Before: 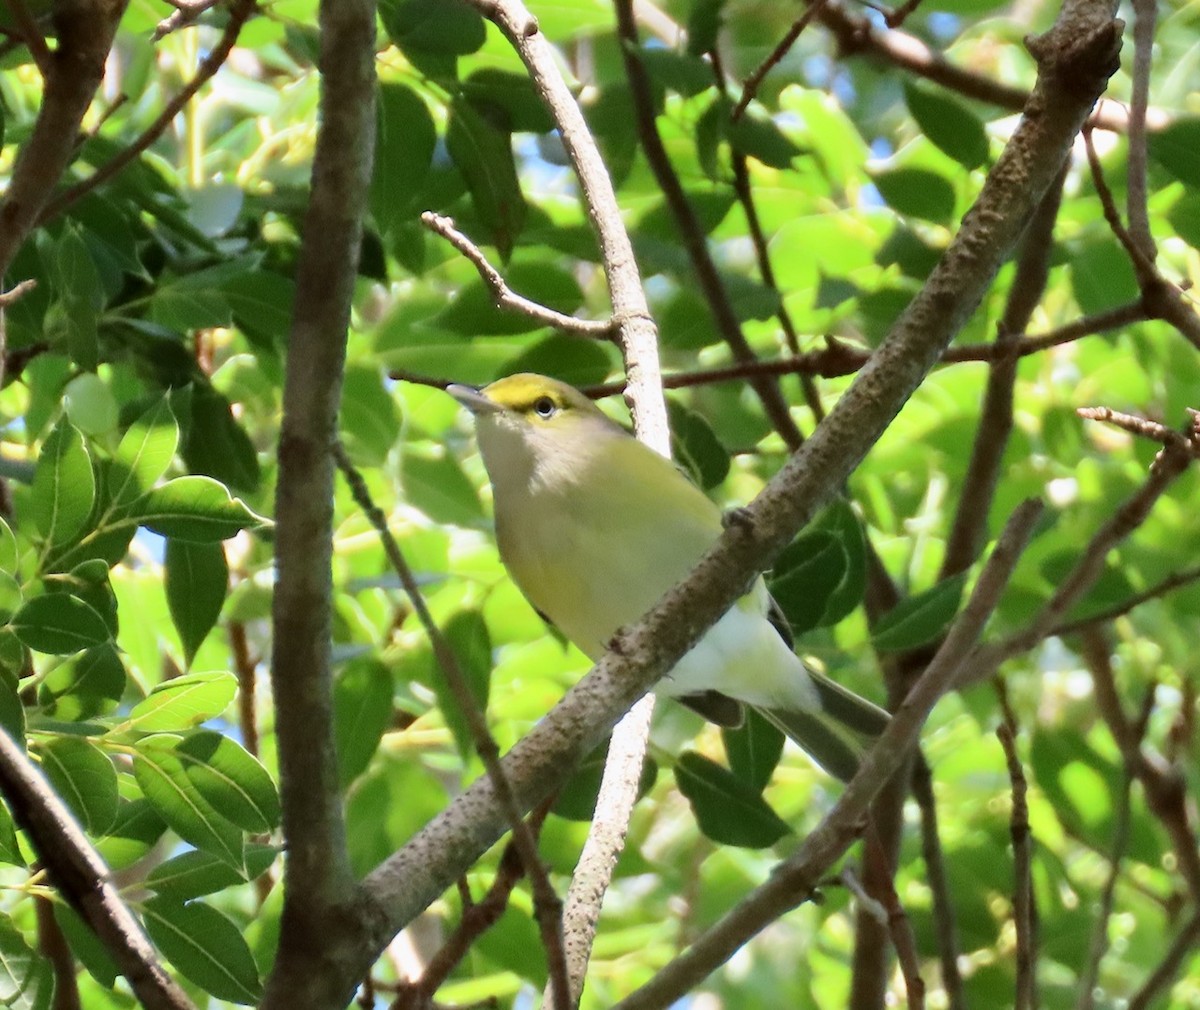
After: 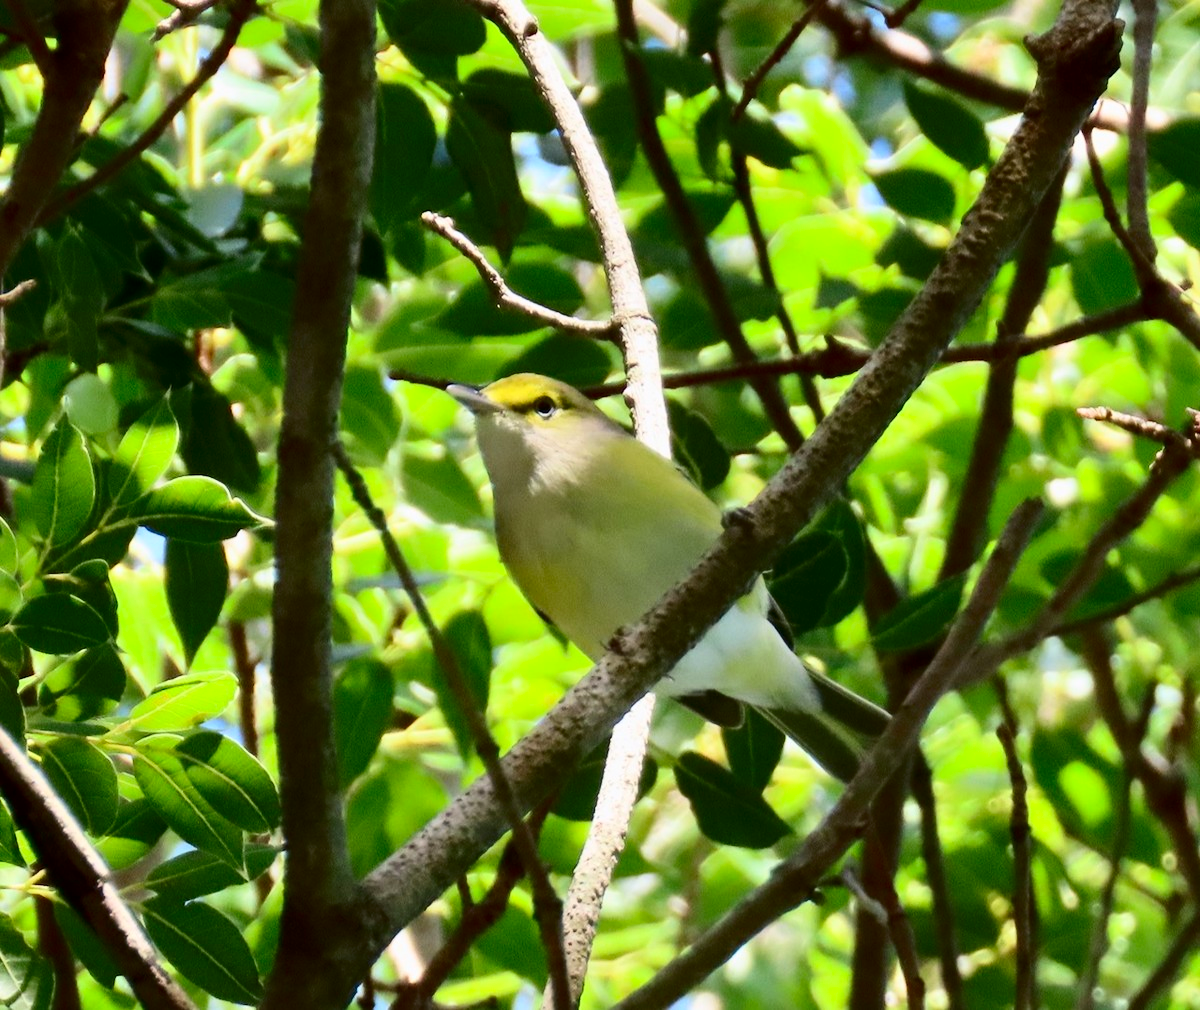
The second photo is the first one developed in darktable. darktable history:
contrast brightness saturation: contrast 0.212, brightness -0.105, saturation 0.206
